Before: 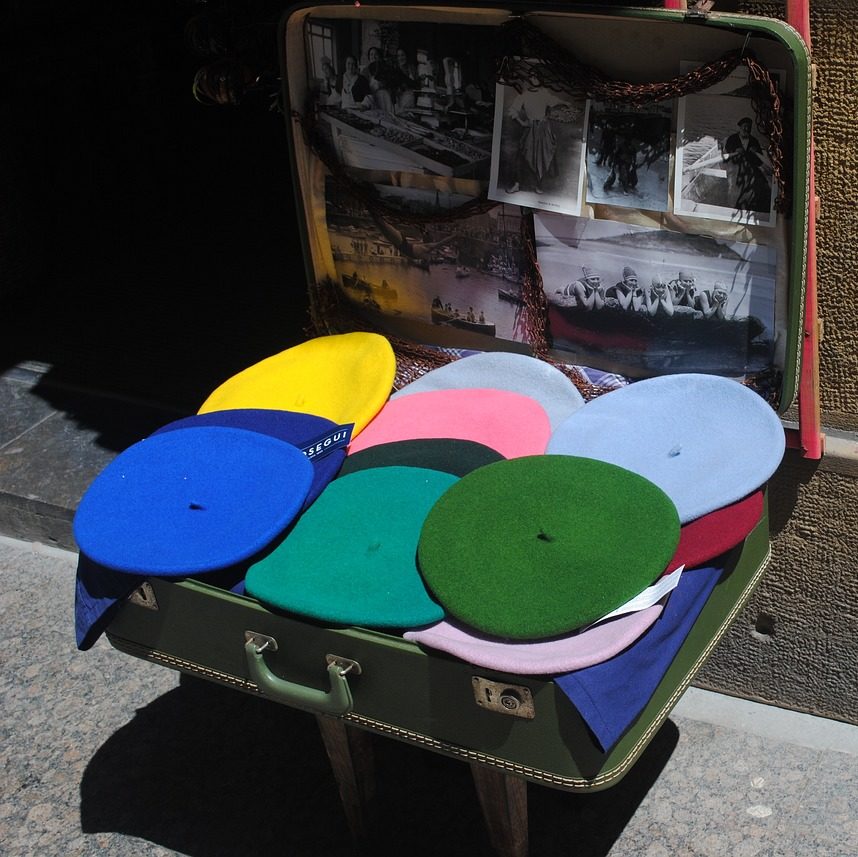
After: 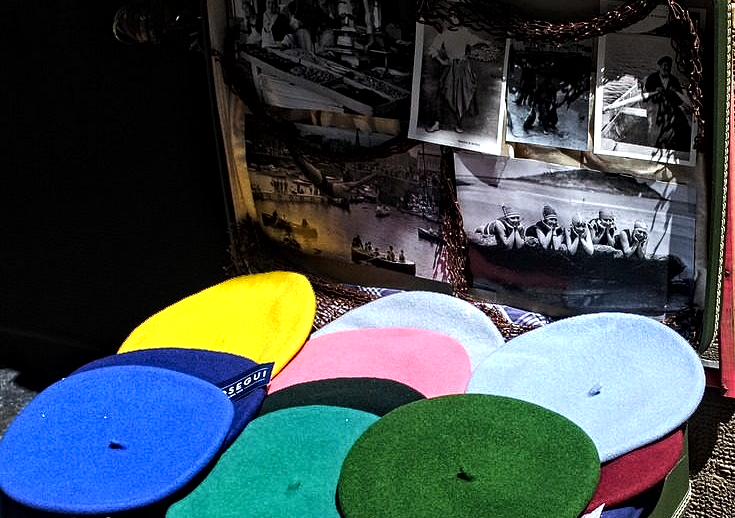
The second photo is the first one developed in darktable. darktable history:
tone equalizer: -8 EV -0.75 EV, -7 EV -0.7 EV, -6 EV -0.6 EV, -5 EV -0.4 EV, -3 EV 0.4 EV, -2 EV 0.6 EV, -1 EV 0.7 EV, +0 EV 0.75 EV, edges refinement/feathering 500, mask exposure compensation -1.57 EV, preserve details no
local contrast: mode bilateral grid, contrast 10, coarseness 25, detail 115%, midtone range 0.2
crop and rotate: left 9.345%, top 7.22%, right 4.982%, bottom 32.331%
contrast equalizer: octaves 7, y [[0.5, 0.542, 0.583, 0.625, 0.667, 0.708], [0.5 ×6], [0.5 ×6], [0 ×6], [0 ×6]]
